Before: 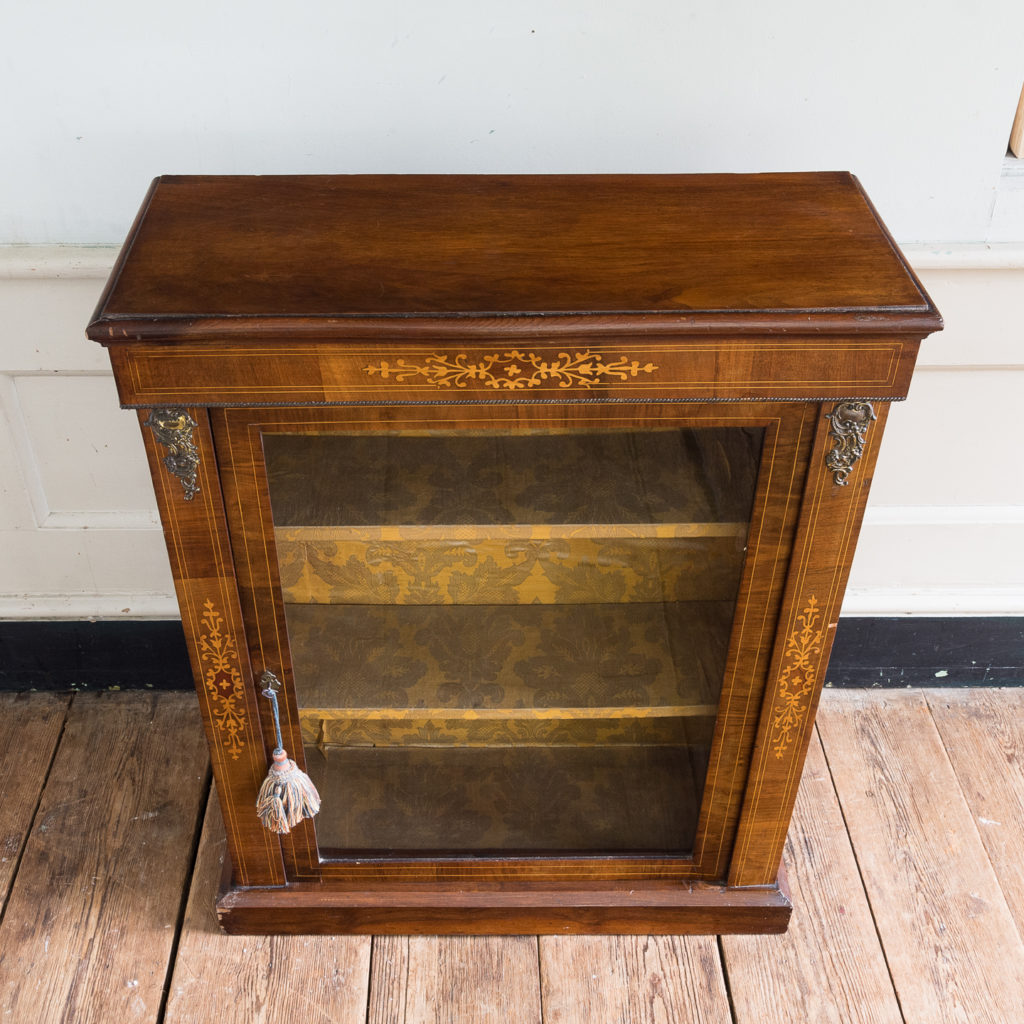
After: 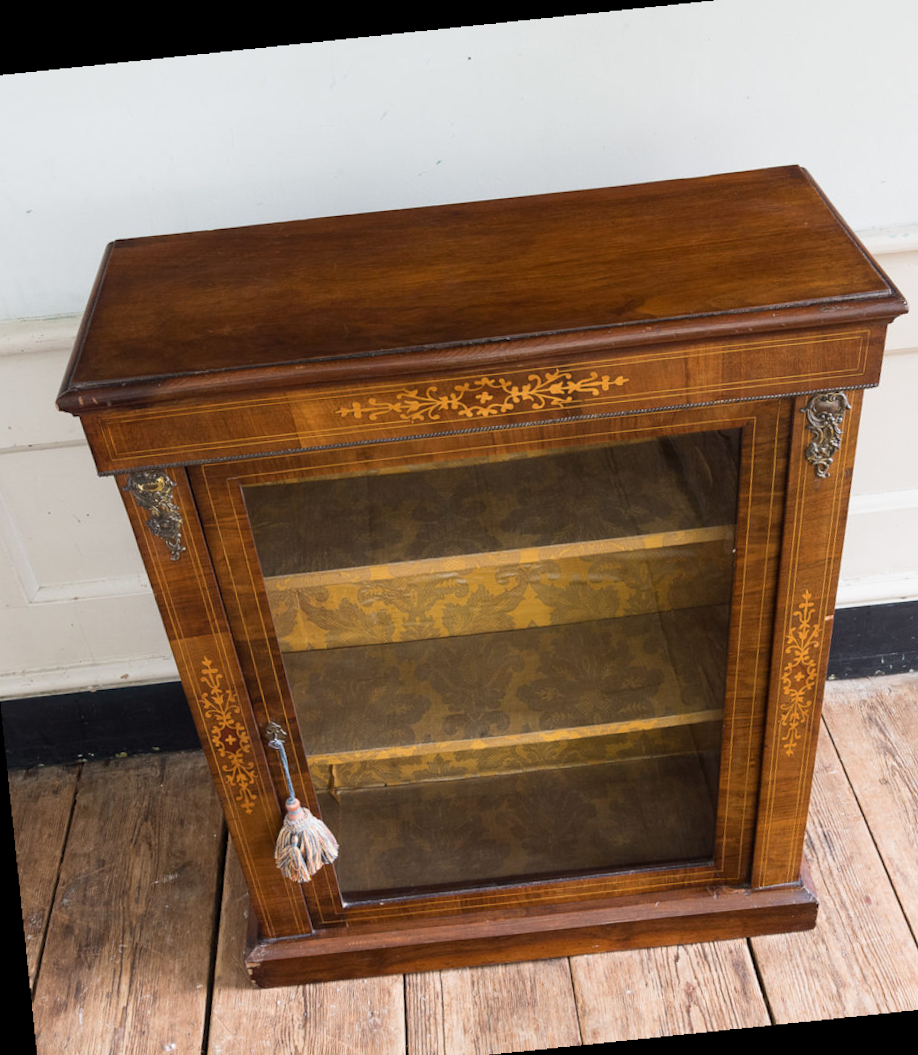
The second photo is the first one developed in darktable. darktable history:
crop and rotate: angle 1°, left 4.281%, top 0.642%, right 11.383%, bottom 2.486%
rotate and perspective: rotation -4.98°, automatic cropping off
